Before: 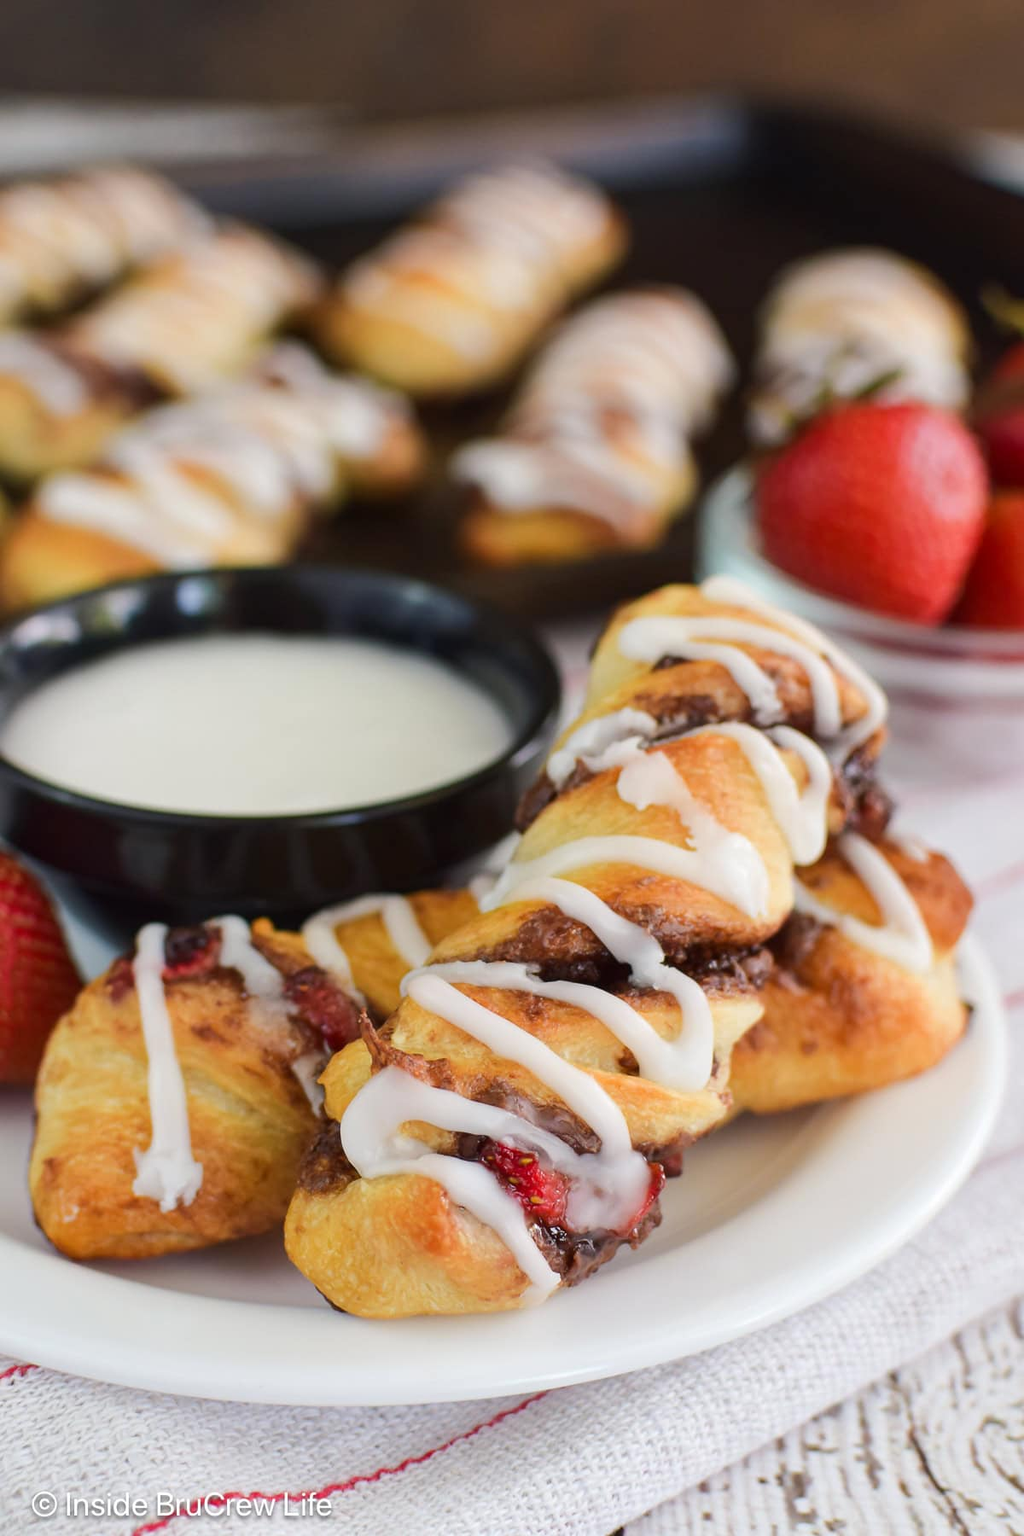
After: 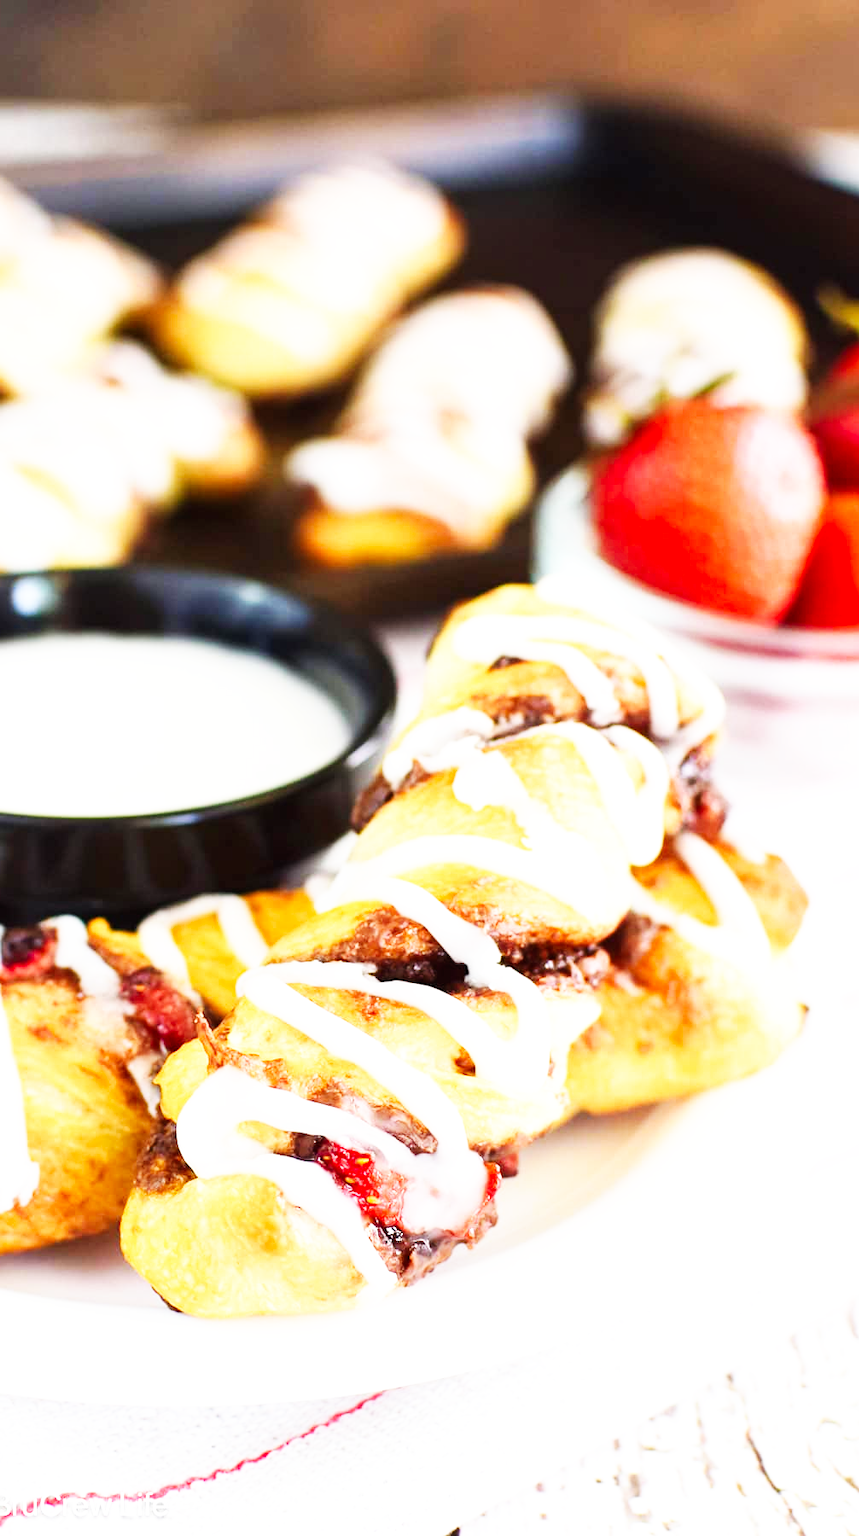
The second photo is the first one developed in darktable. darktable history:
base curve: curves: ch0 [(0, 0) (0.007, 0.004) (0.027, 0.03) (0.046, 0.07) (0.207, 0.54) (0.442, 0.872) (0.673, 0.972) (1, 1)], preserve colors none
exposure: black level correction 0, exposure 0.692 EV, compensate exposure bias true, compensate highlight preservation false
crop: left 16.061%
